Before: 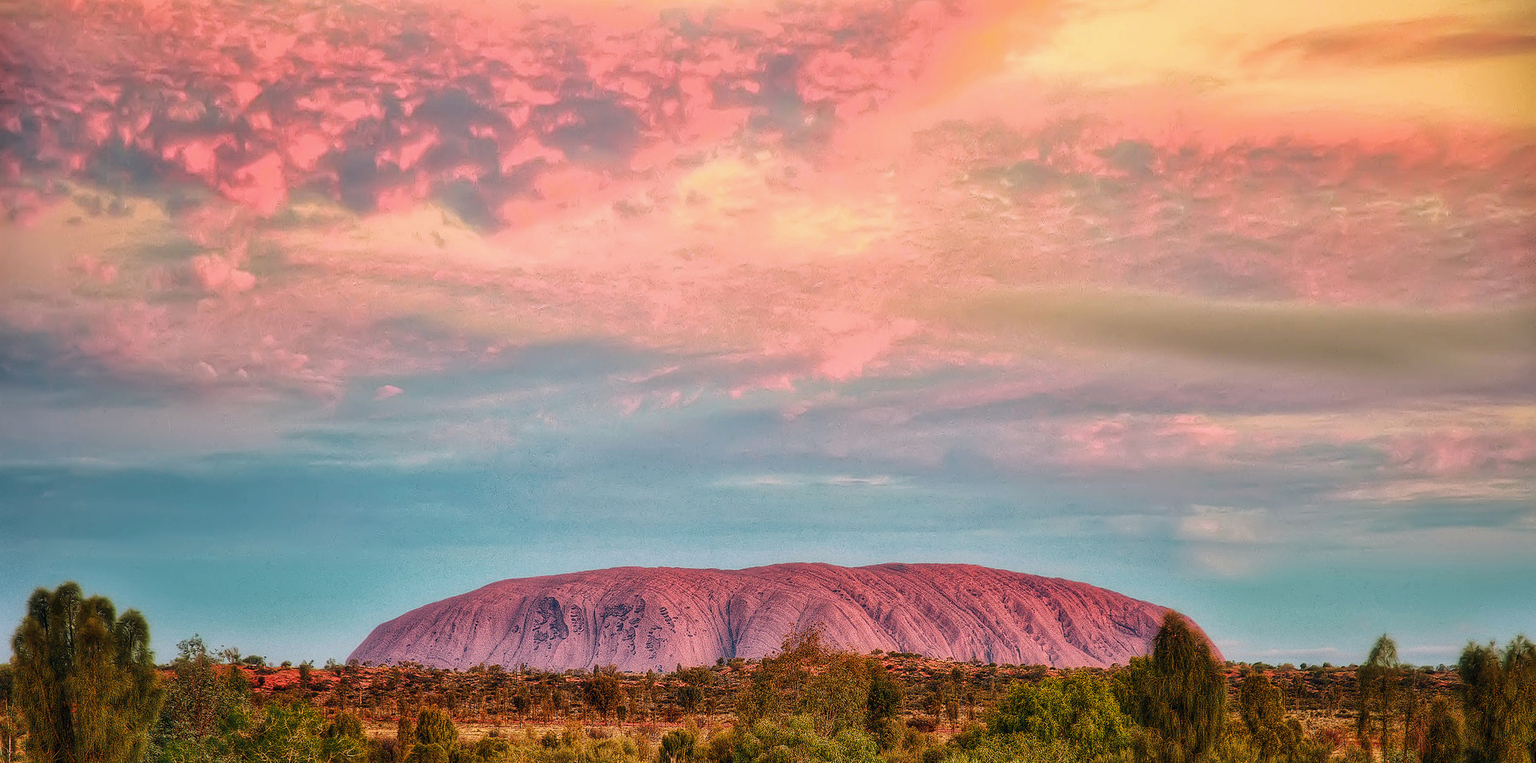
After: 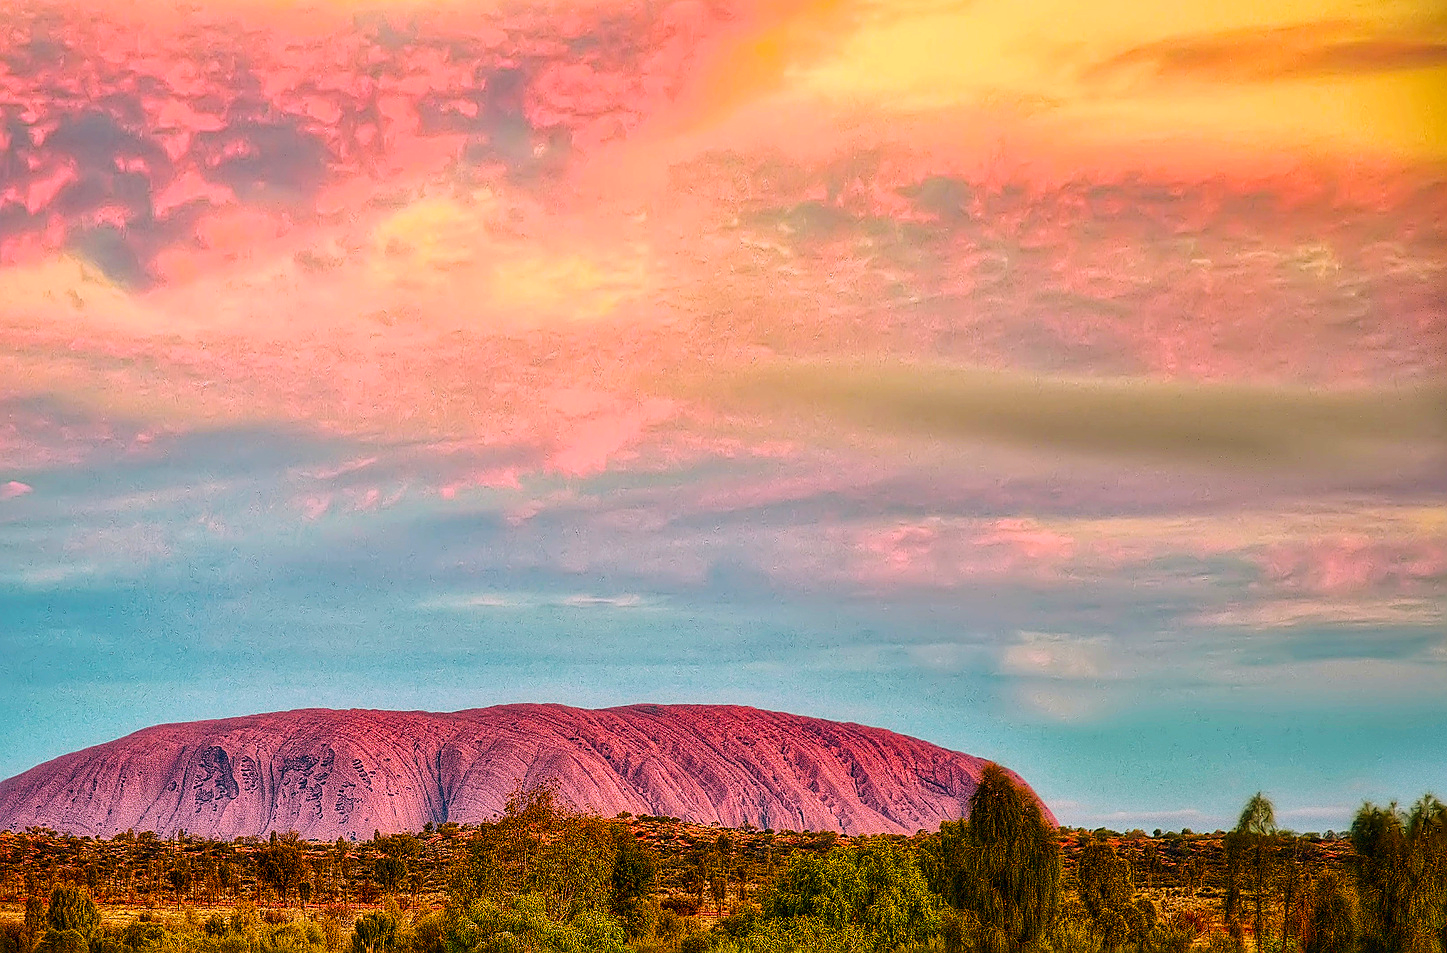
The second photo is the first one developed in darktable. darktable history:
contrast brightness saturation: contrast 0.14
color balance rgb: perceptual saturation grading › global saturation 30%, global vibrance 20%
crop and rotate: left 24.6%
sharpen: on, module defaults
